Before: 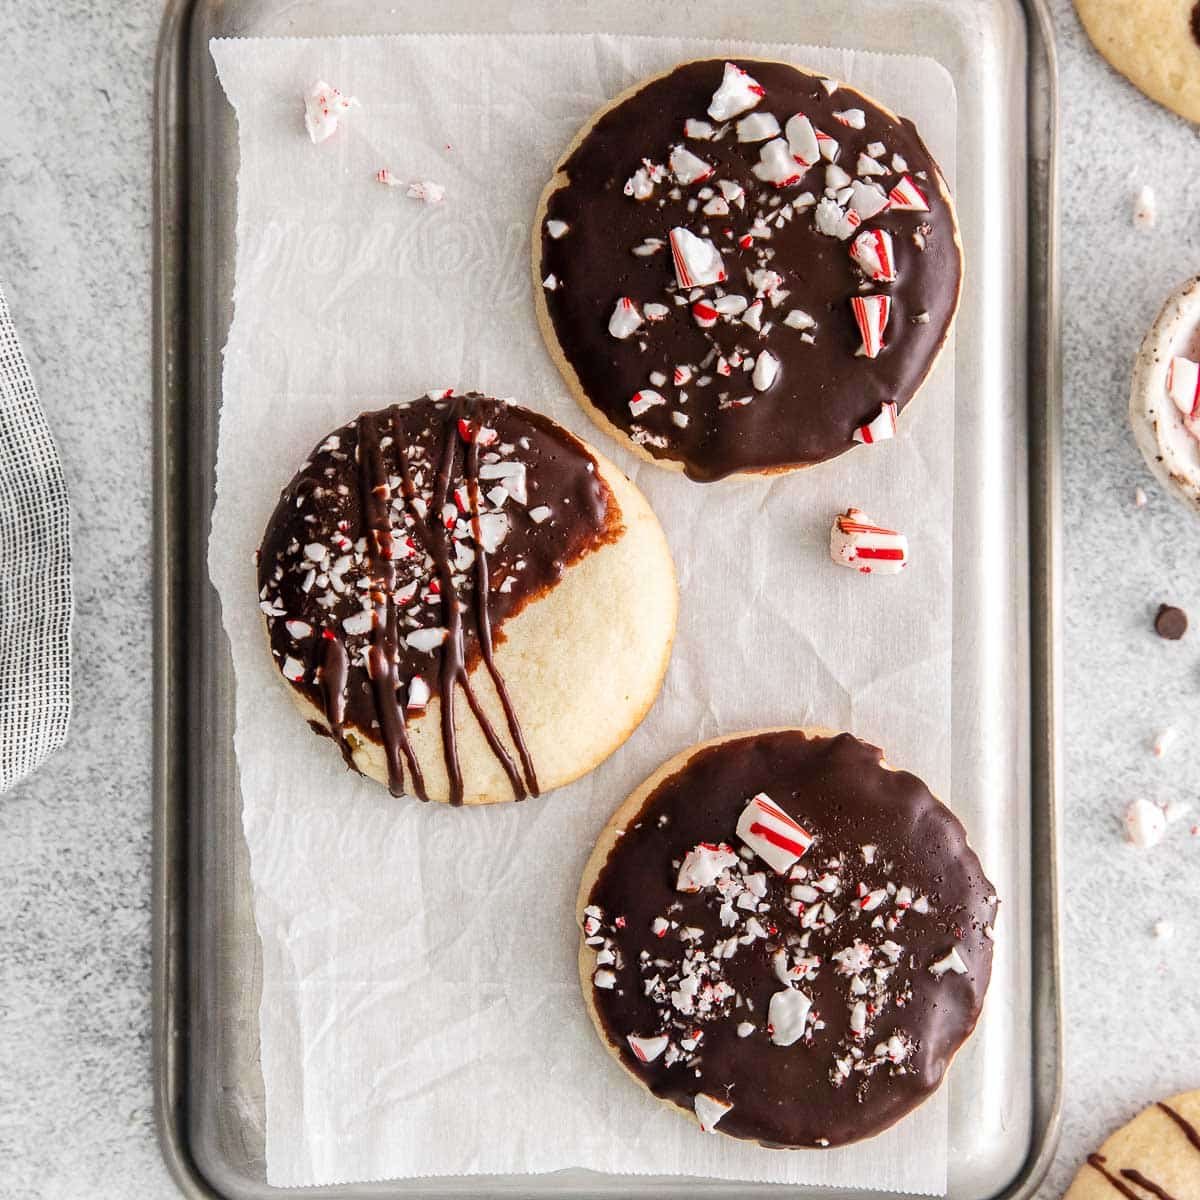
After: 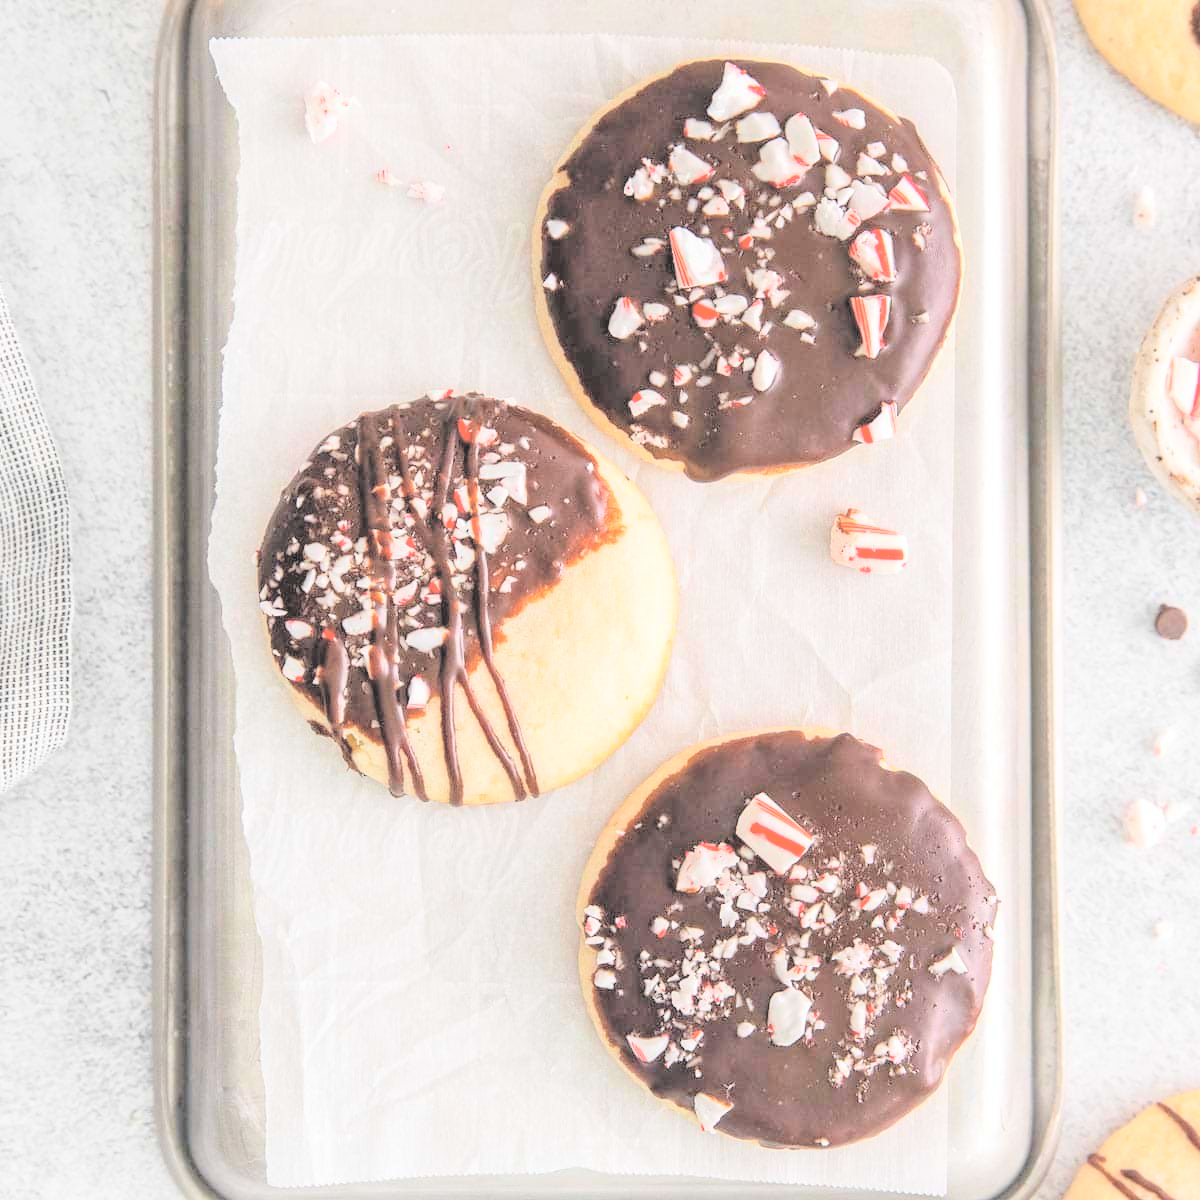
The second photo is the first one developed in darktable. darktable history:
contrast brightness saturation: brightness 0.983
